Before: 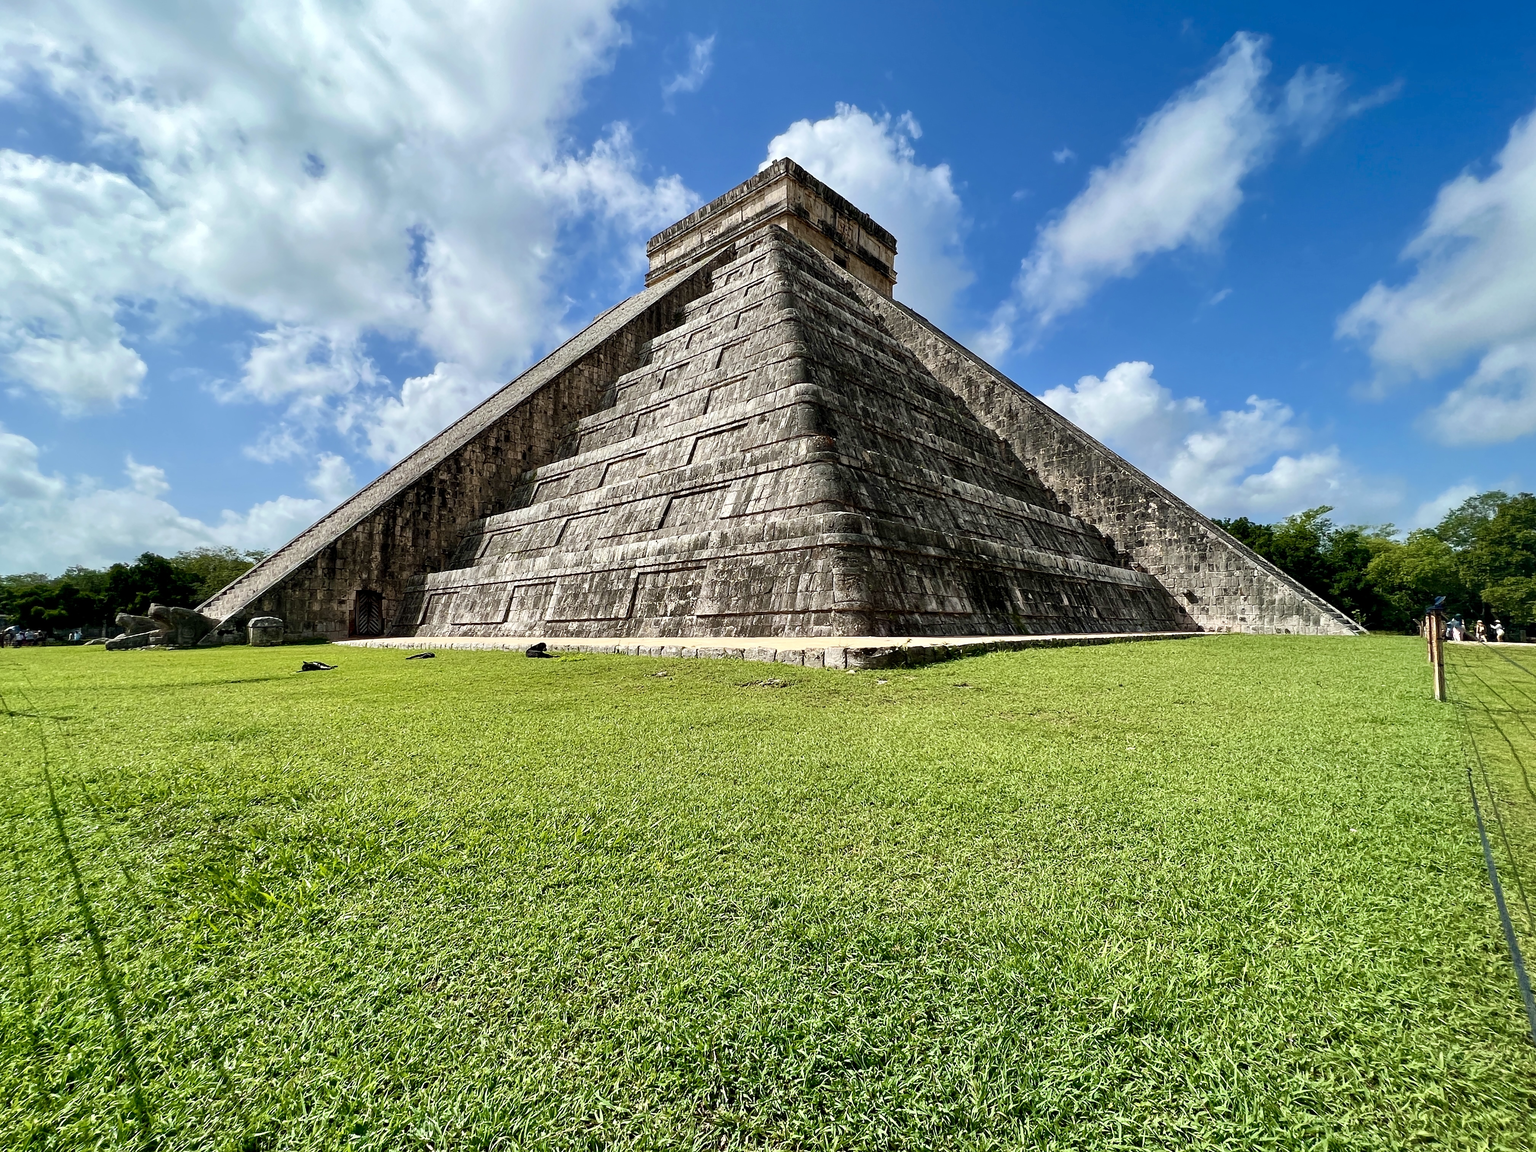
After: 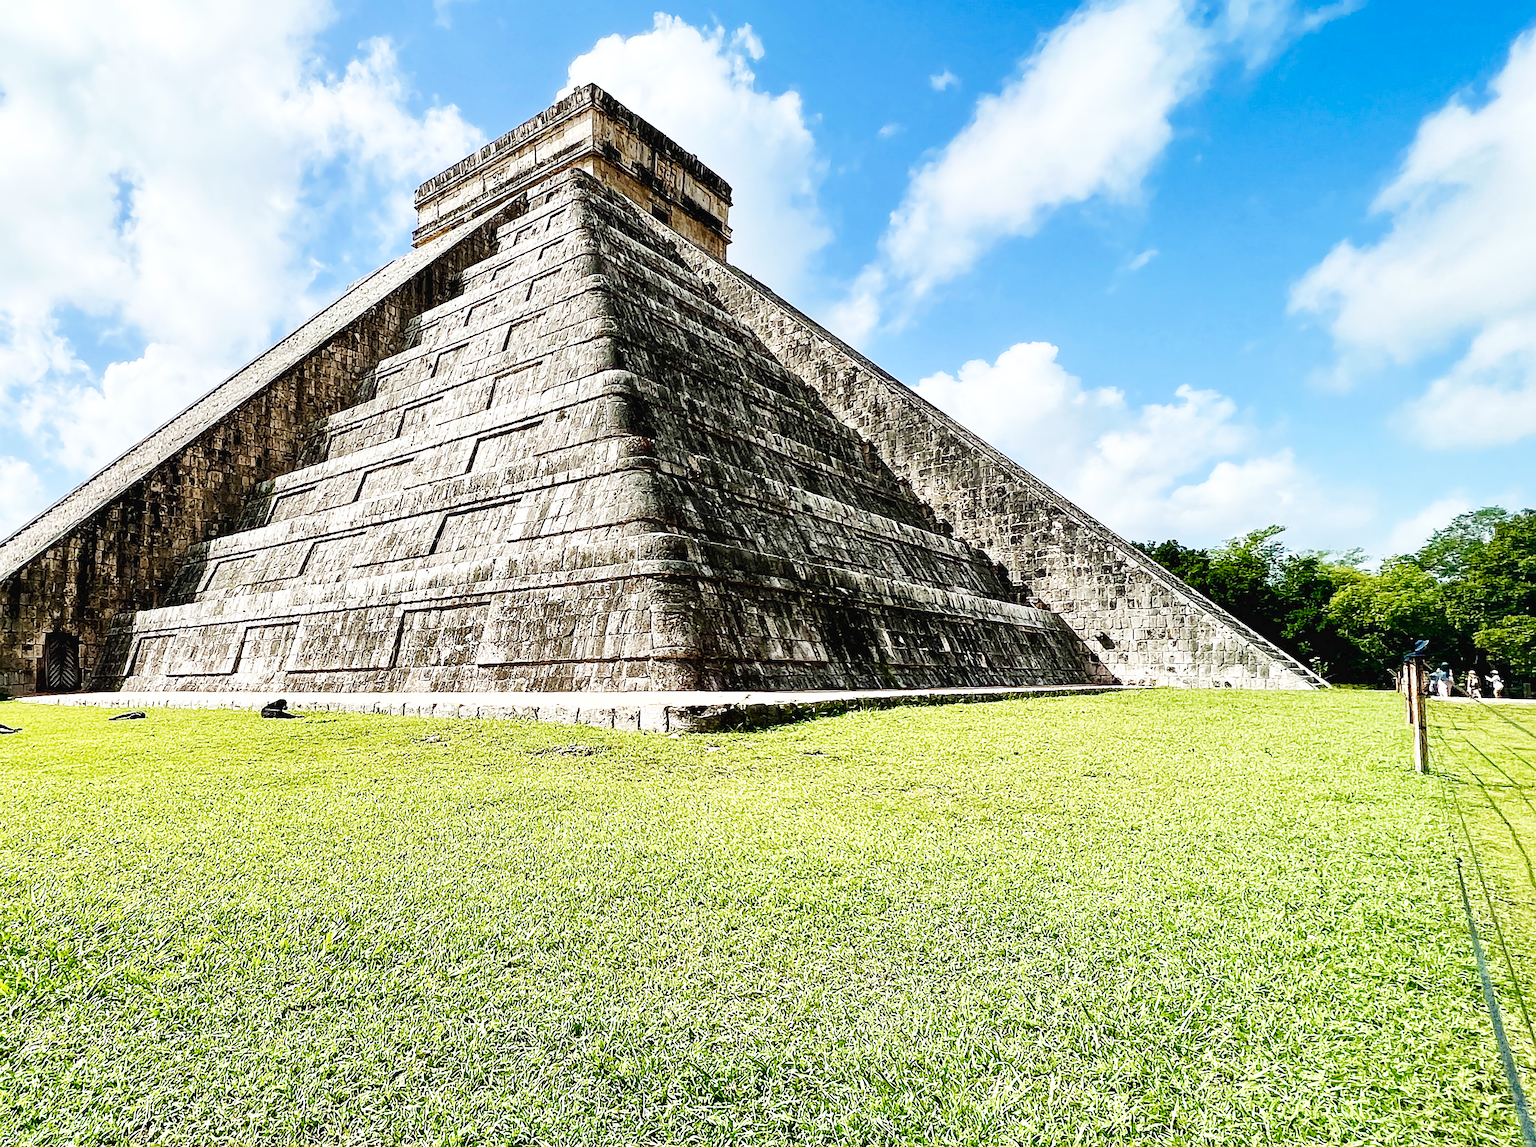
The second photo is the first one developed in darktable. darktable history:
crop and rotate: left 20.873%, top 8.005%, right 0.343%, bottom 13.53%
sharpen: on, module defaults
base curve: curves: ch0 [(0, 0.003) (0.001, 0.002) (0.006, 0.004) (0.02, 0.022) (0.048, 0.086) (0.094, 0.234) (0.162, 0.431) (0.258, 0.629) (0.385, 0.8) (0.548, 0.918) (0.751, 0.988) (1, 1)], preserve colors none
